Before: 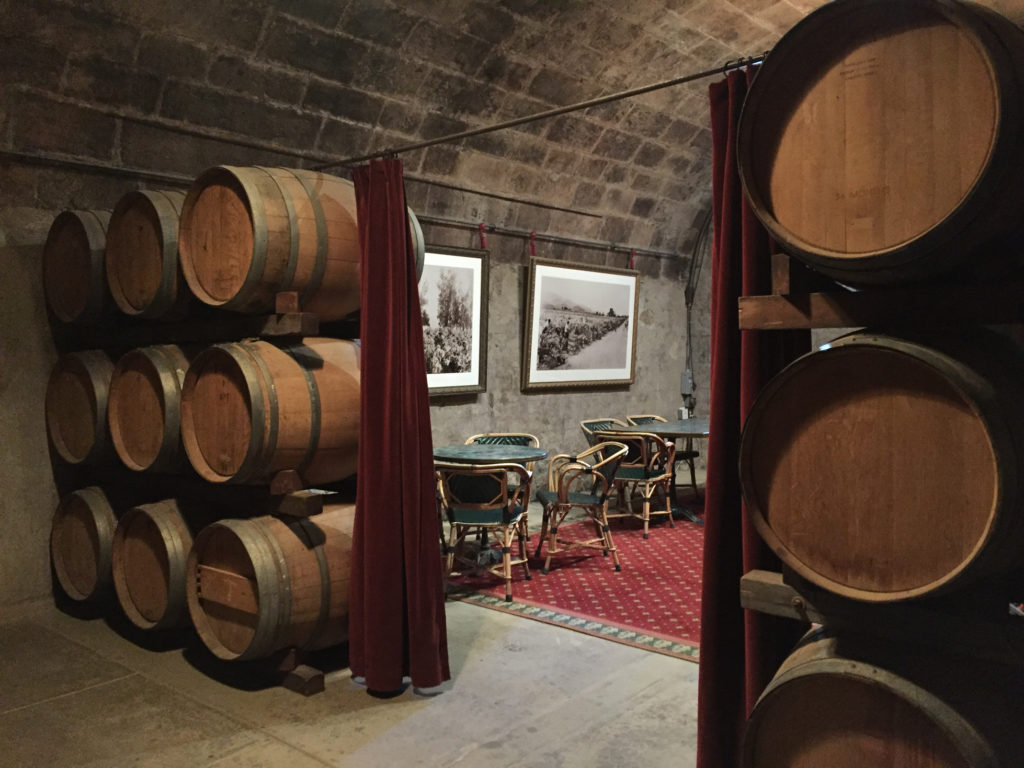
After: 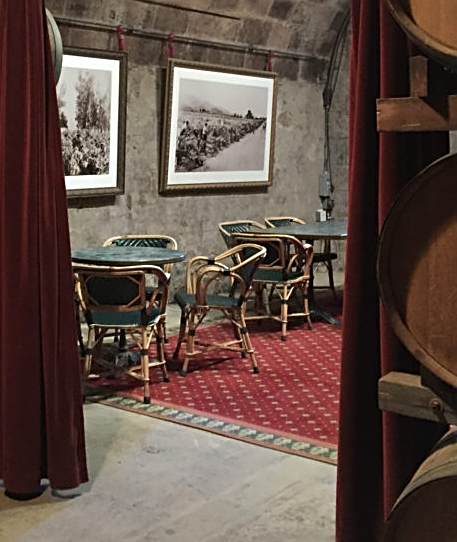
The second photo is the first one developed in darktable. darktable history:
crop: left 35.36%, top 25.888%, right 19.928%, bottom 3.414%
sharpen: on, module defaults
